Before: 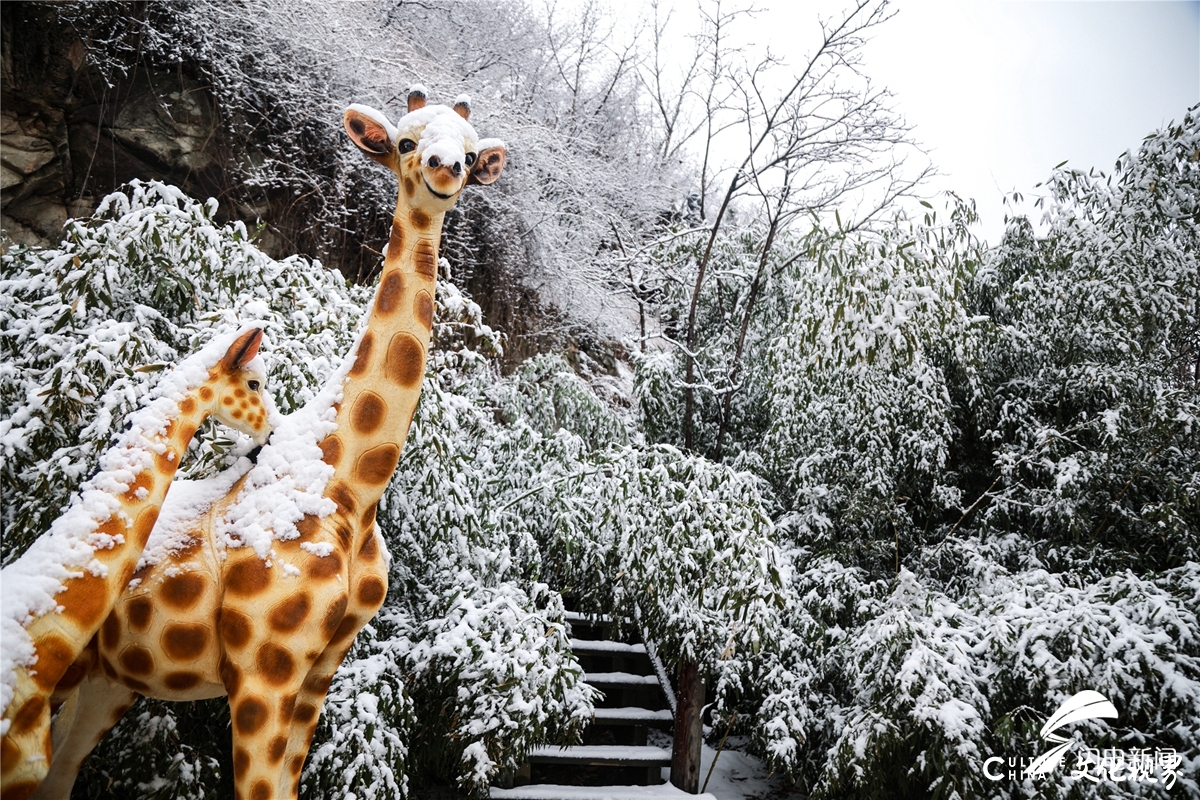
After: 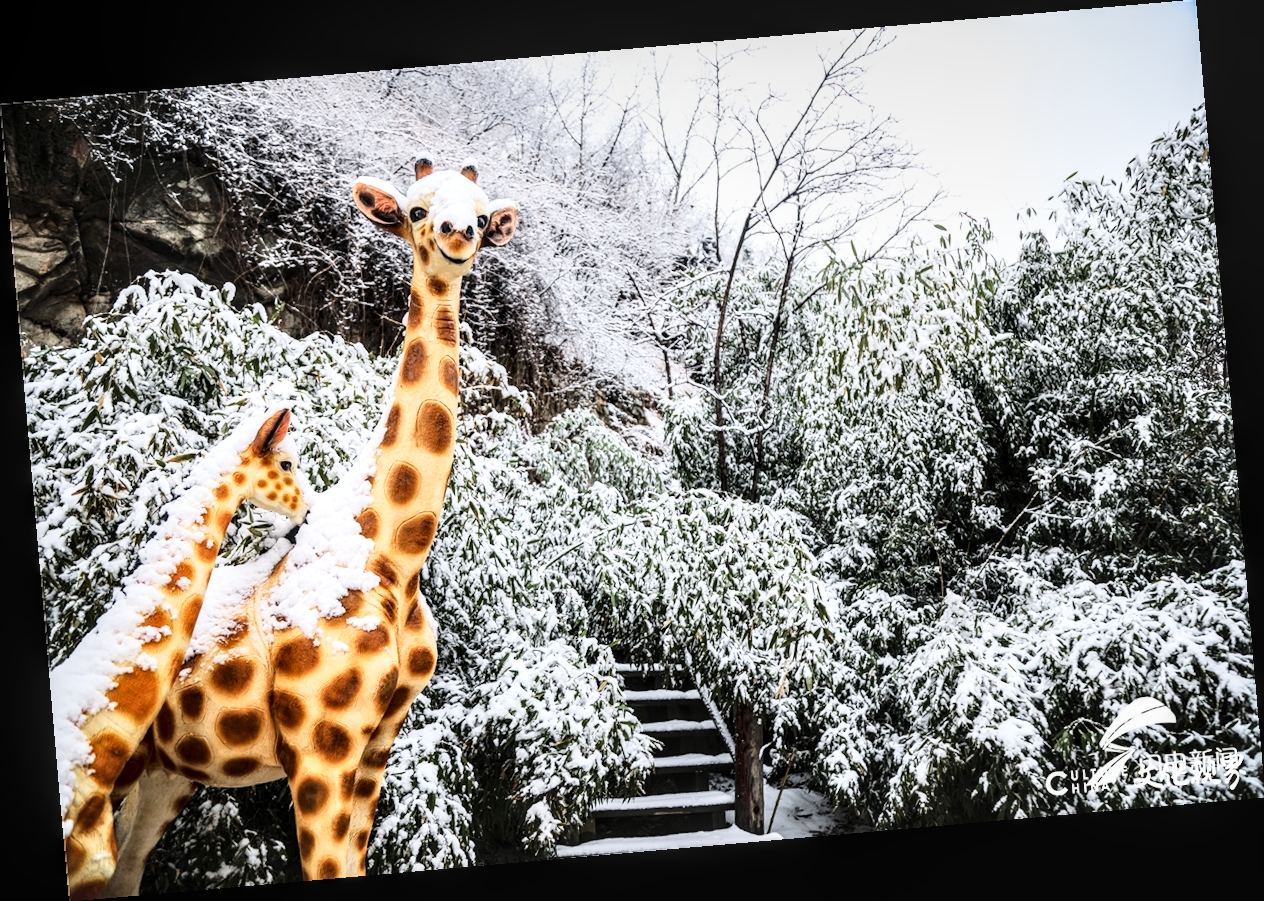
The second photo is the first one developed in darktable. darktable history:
rotate and perspective: rotation -4.98°, automatic cropping off
base curve: curves: ch0 [(0, 0) (0.028, 0.03) (0.121, 0.232) (0.46, 0.748) (0.859, 0.968) (1, 1)]
local contrast: detail 144%
contrast brightness saturation: saturation -0.05
